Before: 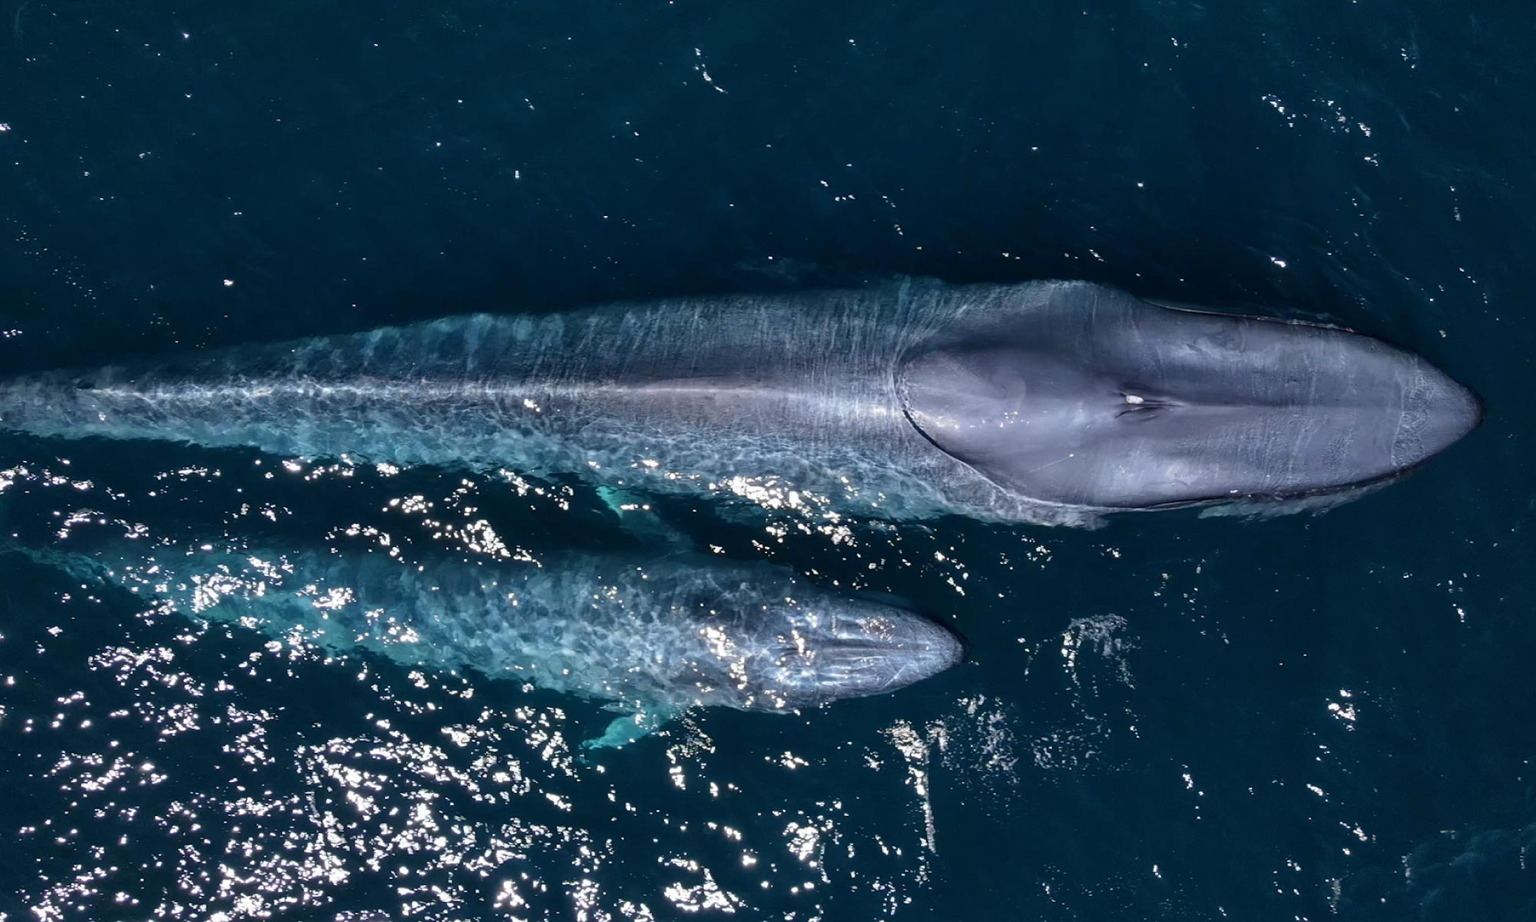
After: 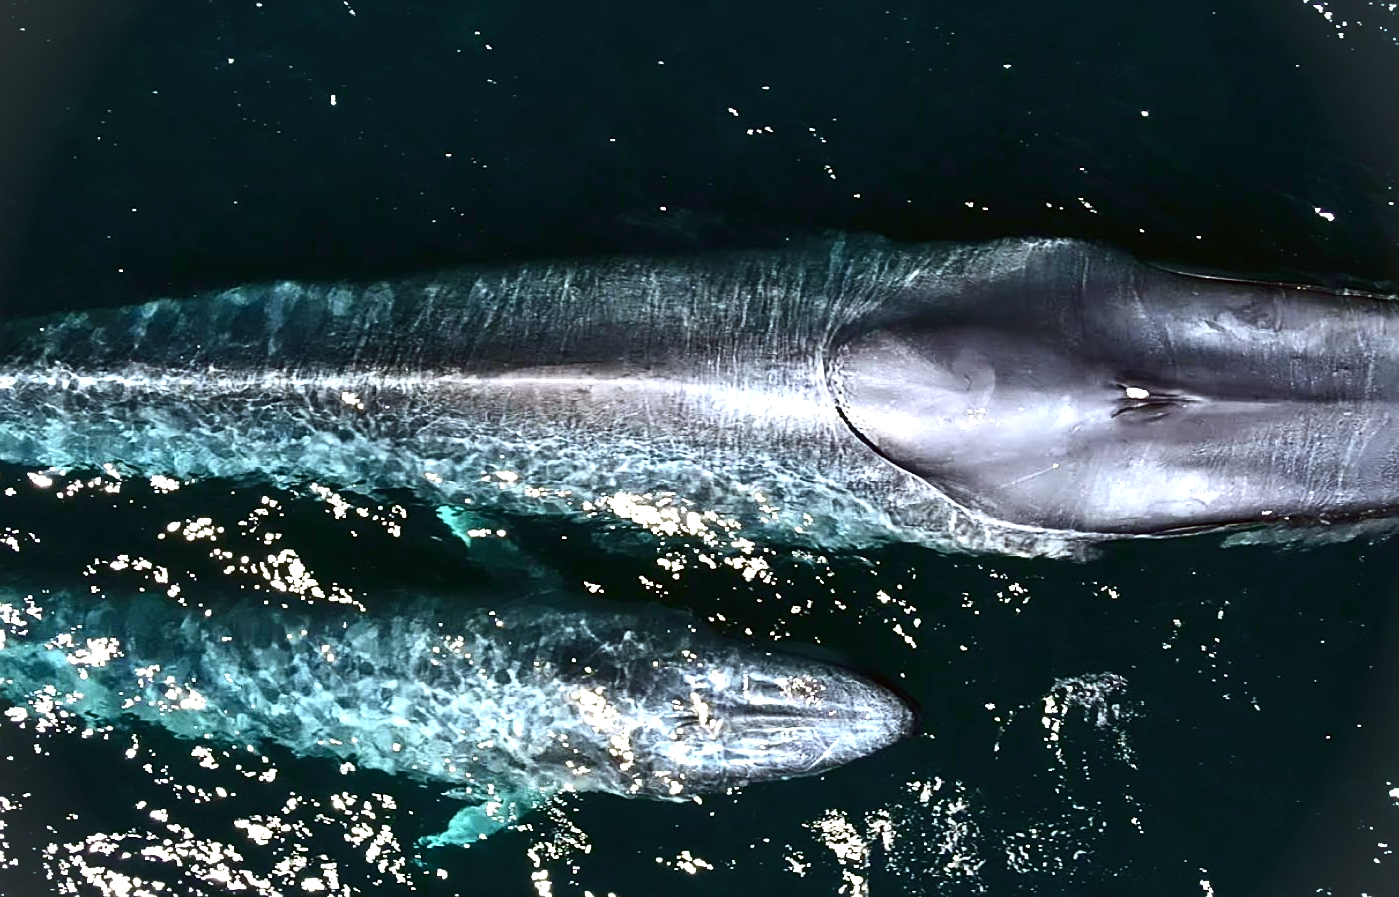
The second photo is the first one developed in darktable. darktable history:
sharpen: on, module defaults
levels: levels [0, 0.43, 0.859]
crop and rotate: left 17.046%, top 10.659%, right 12.989%, bottom 14.553%
vignetting: fall-off start 100%, brightness 0.05, saturation 0
color correction: highlights a* -1.43, highlights b* 10.12, shadows a* 0.395, shadows b* 19.35
contrast brightness saturation: contrast 0.4, brightness 0.1, saturation 0.21
color zones: curves: ch1 [(0.113, 0.438) (0.75, 0.5)]; ch2 [(0.12, 0.526) (0.75, 0.5)]
